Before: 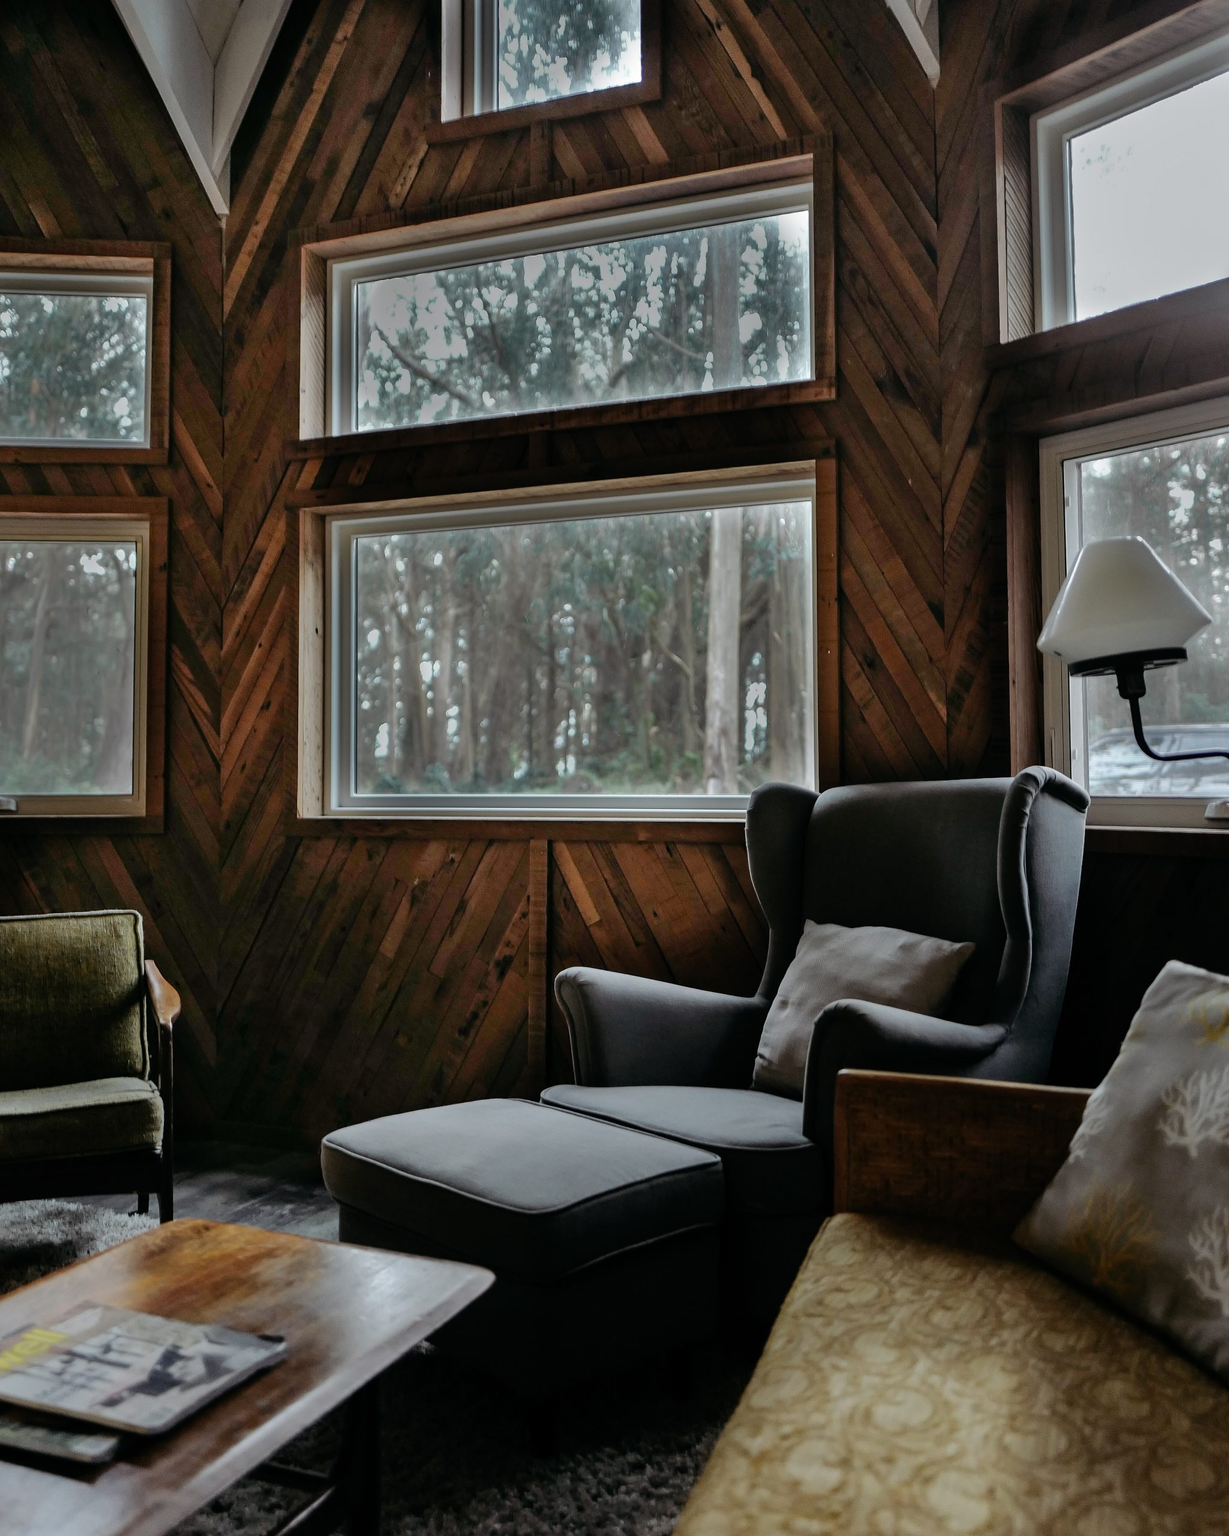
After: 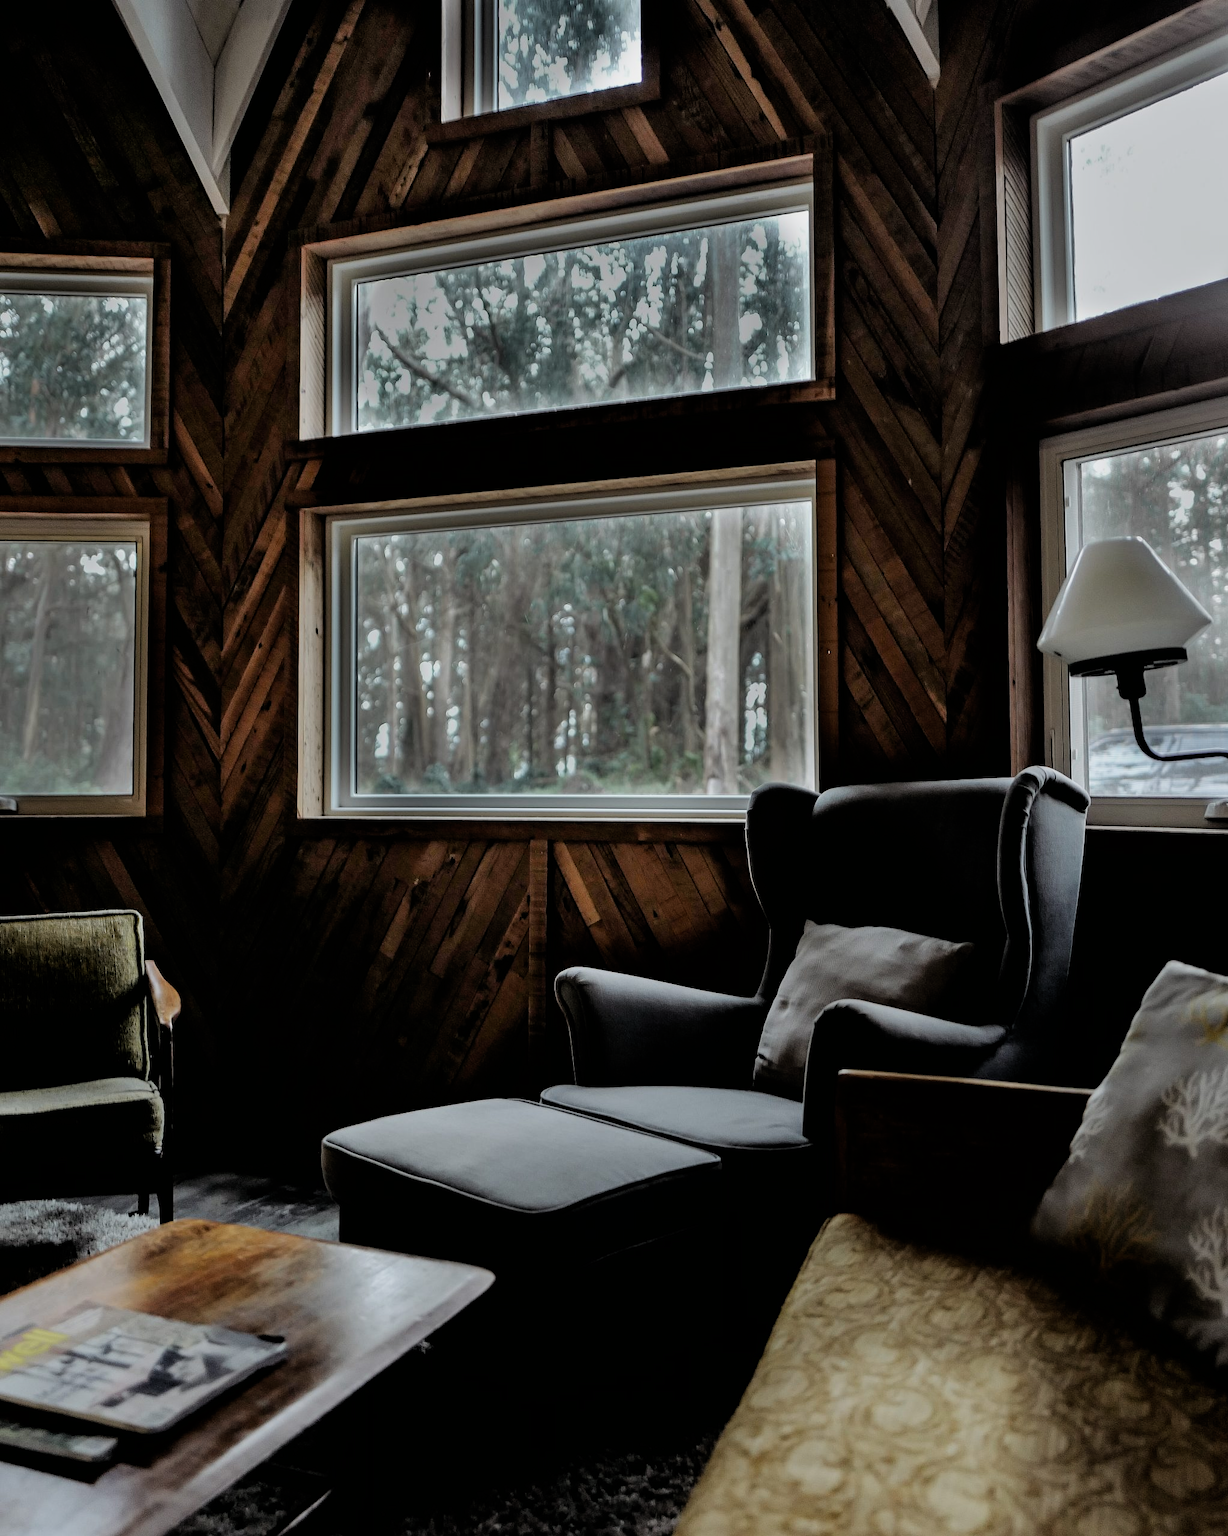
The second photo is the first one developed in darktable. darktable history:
filmic rgb: black relative exposure -5.11 EV, white relative exposure 3.18 EV, hardness 3.48, contrast 1.194, highlights saturation mix -28.8%
